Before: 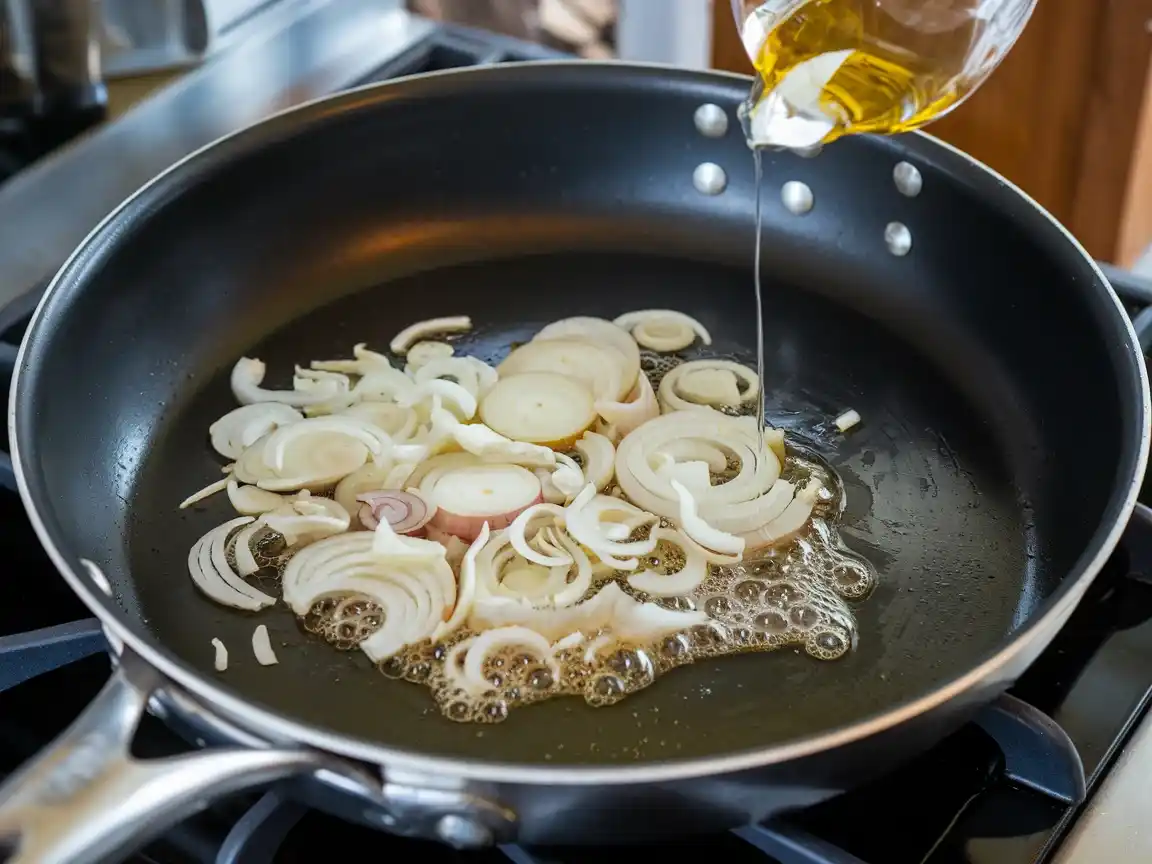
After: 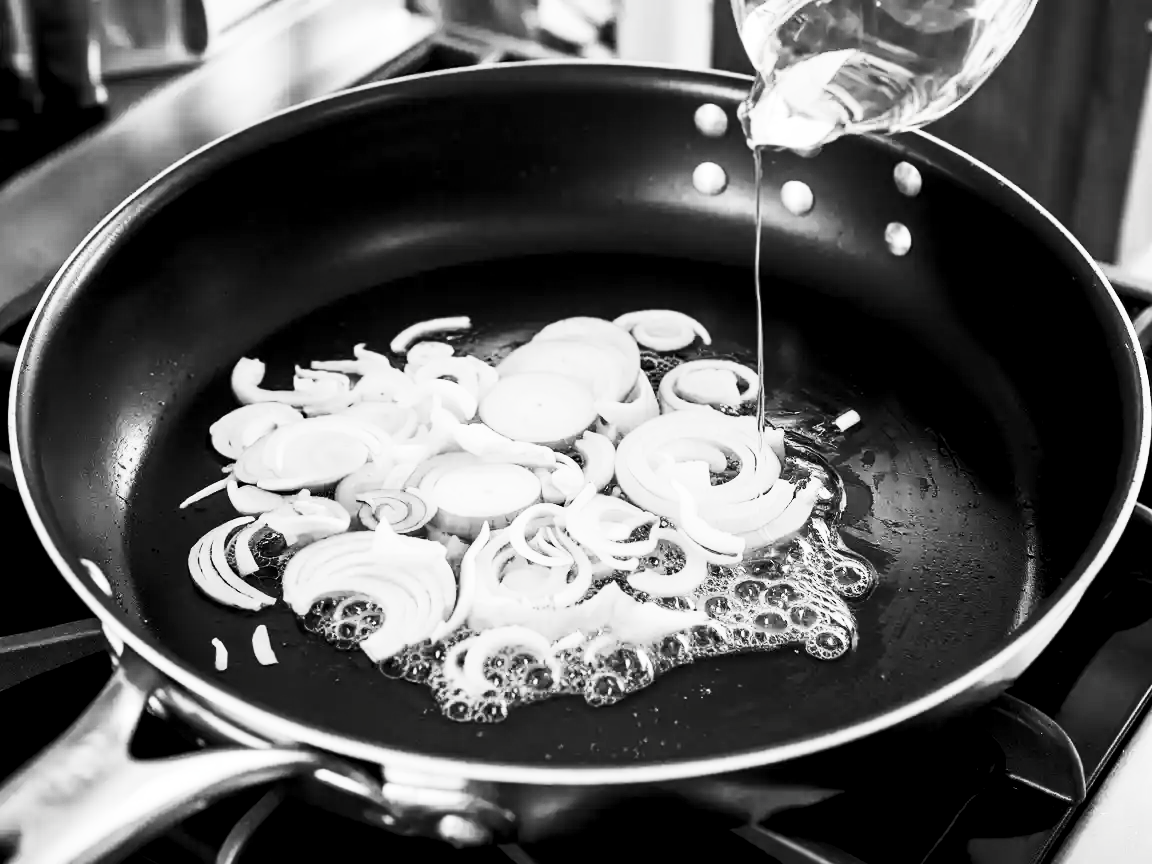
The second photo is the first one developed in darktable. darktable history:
contrast brightness saturation: contrast 0.53, brightness 0.459, saturation -0.989
levels: levels [0.116, 0.574, 1]
